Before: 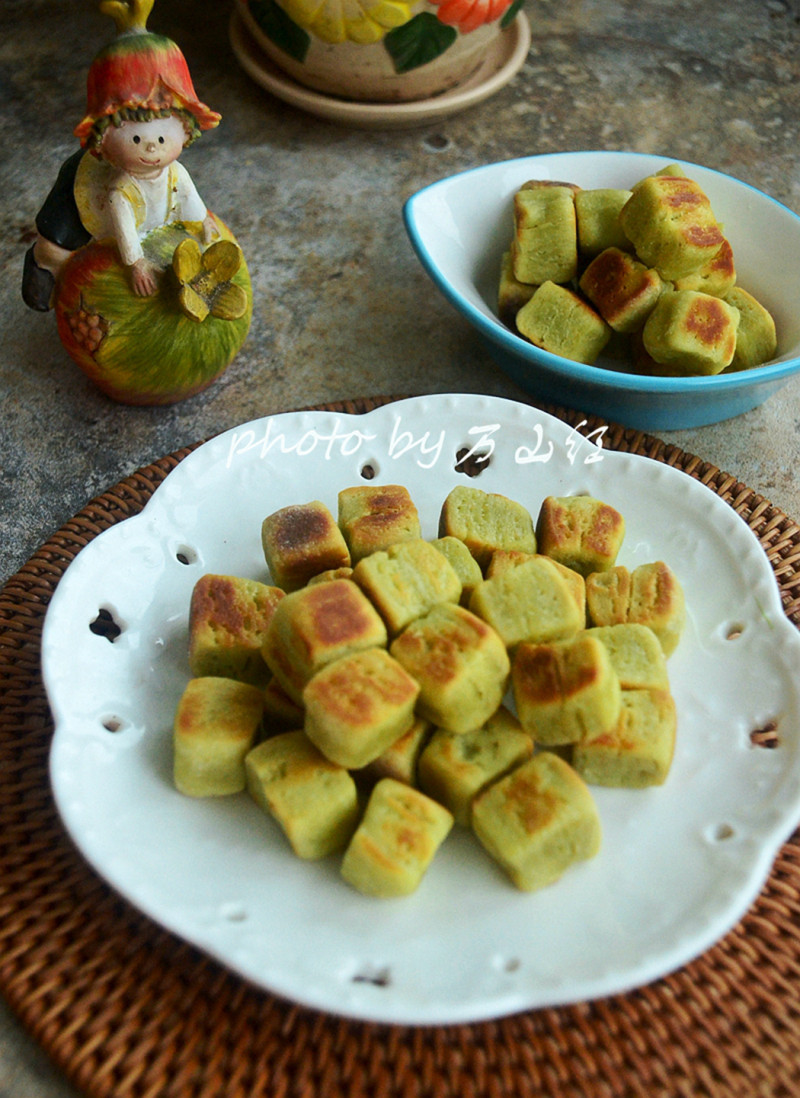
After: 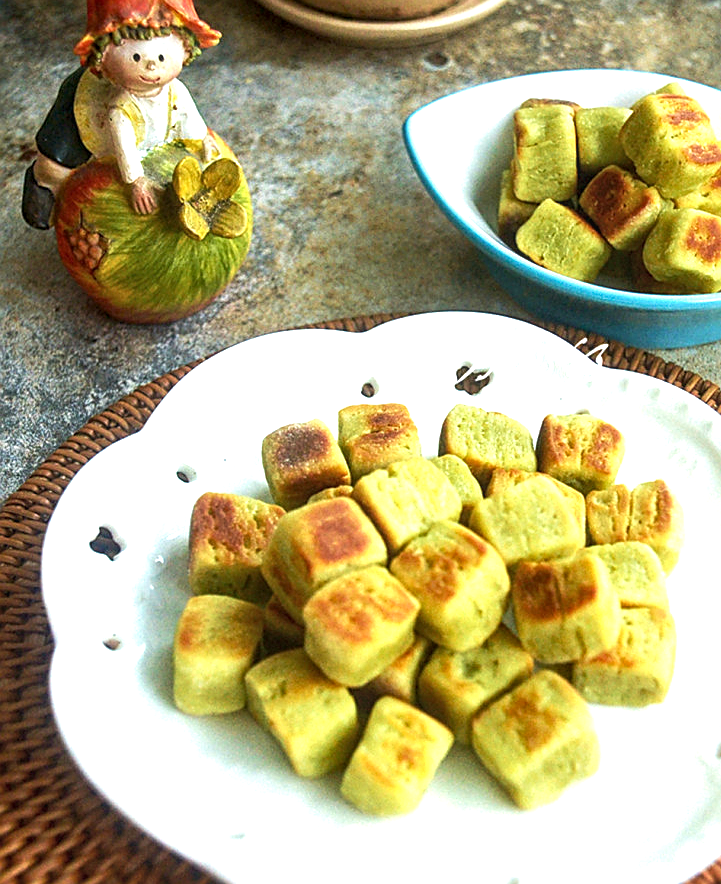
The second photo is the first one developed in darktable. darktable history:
exposure: black level correction 0, exposure 1.101 EV, compensate exposure bias true, compensate highlight preservation false
crop: top 7.477%, right 9.834%, bottom 11.941%
sharpen: on, module defaults
levels: mode automatic, levels [0.062, 0.494, 0.925]
local contrast: on, module defaults
tone equalizer: edges refinement/feathering 500, mask exposure compensation -1.57 EV, preserve details no
velvia: on, module defaults
